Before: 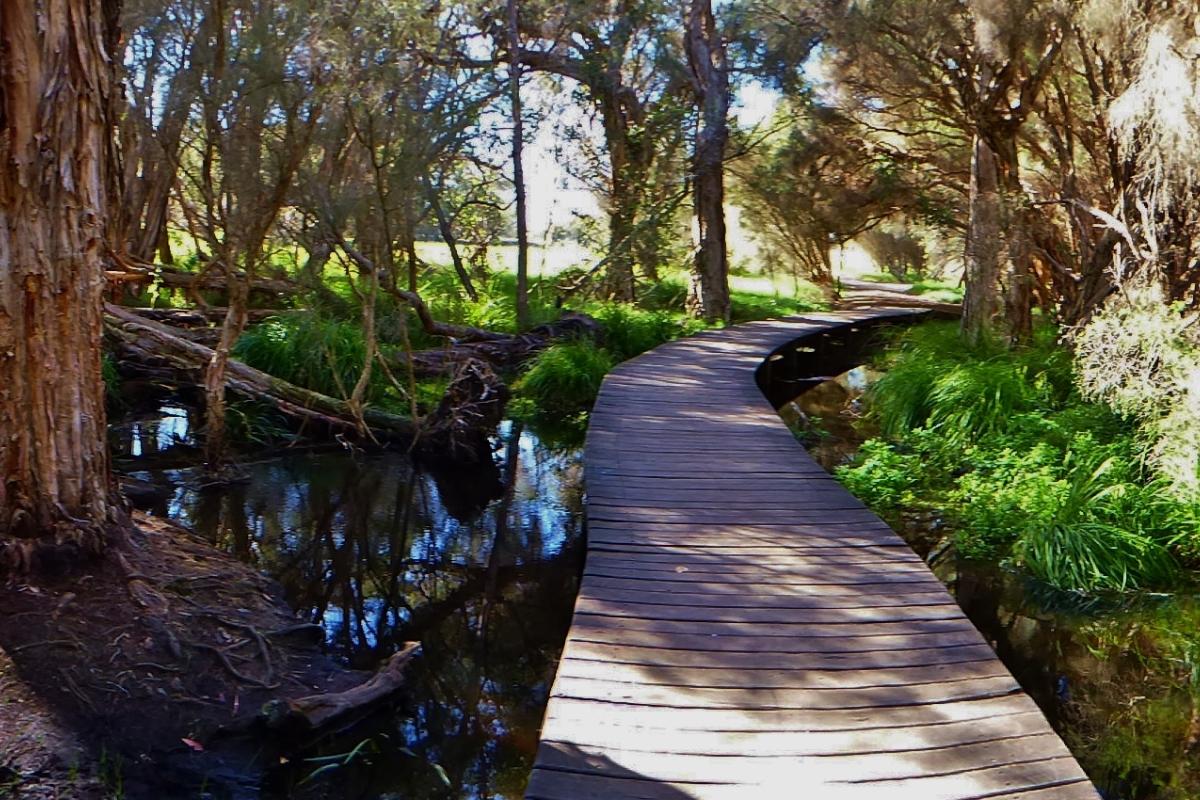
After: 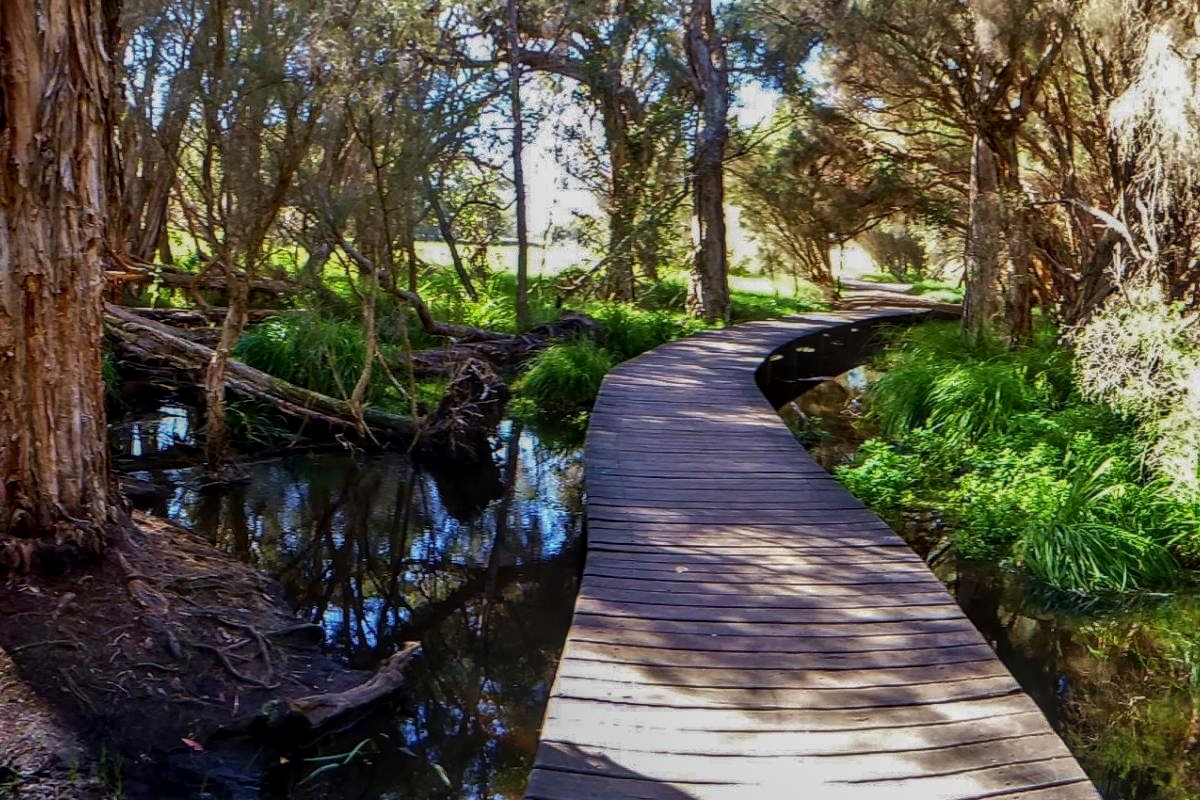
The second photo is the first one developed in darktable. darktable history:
local contrast: highlights 0%, shadows 6%, detail 133%
